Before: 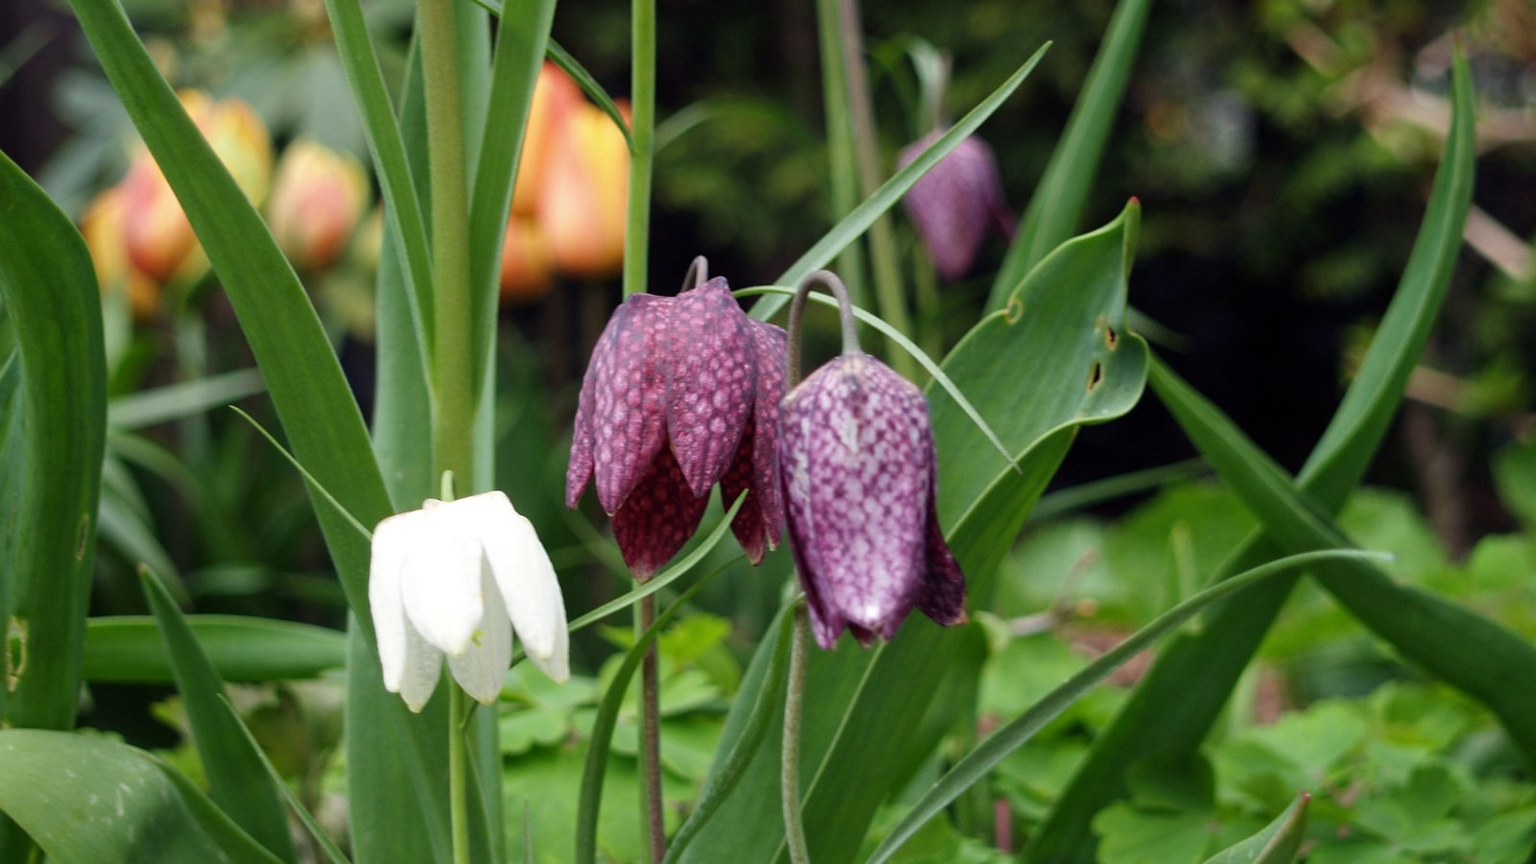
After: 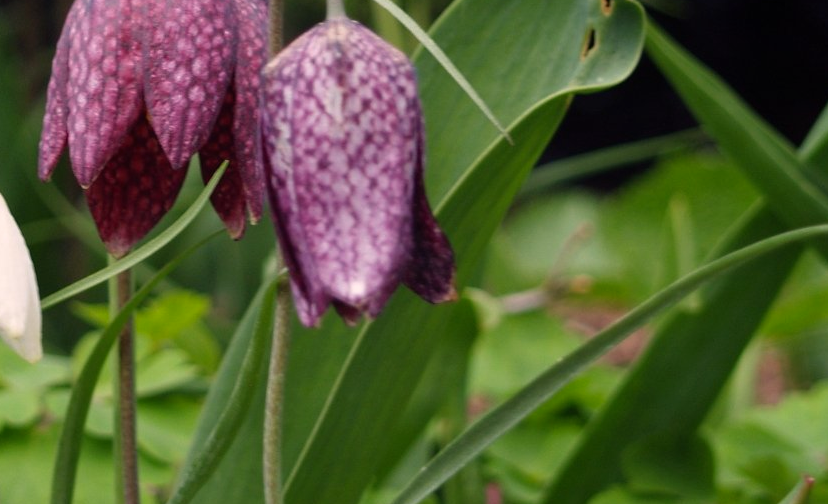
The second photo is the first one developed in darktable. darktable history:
color correction: highlights a* 7.34, highlights b* 4.37
crop: left 34.479%, top 38.822%, right 13.718%, bottom 5.172%
local contrast: mode bilateral grid, contrast 100, coarseness 100, detail 91%, midtone range 0.2
exposure: exposure -0.116 EV, compensate exposure bias true, compensate highlight preservation false
